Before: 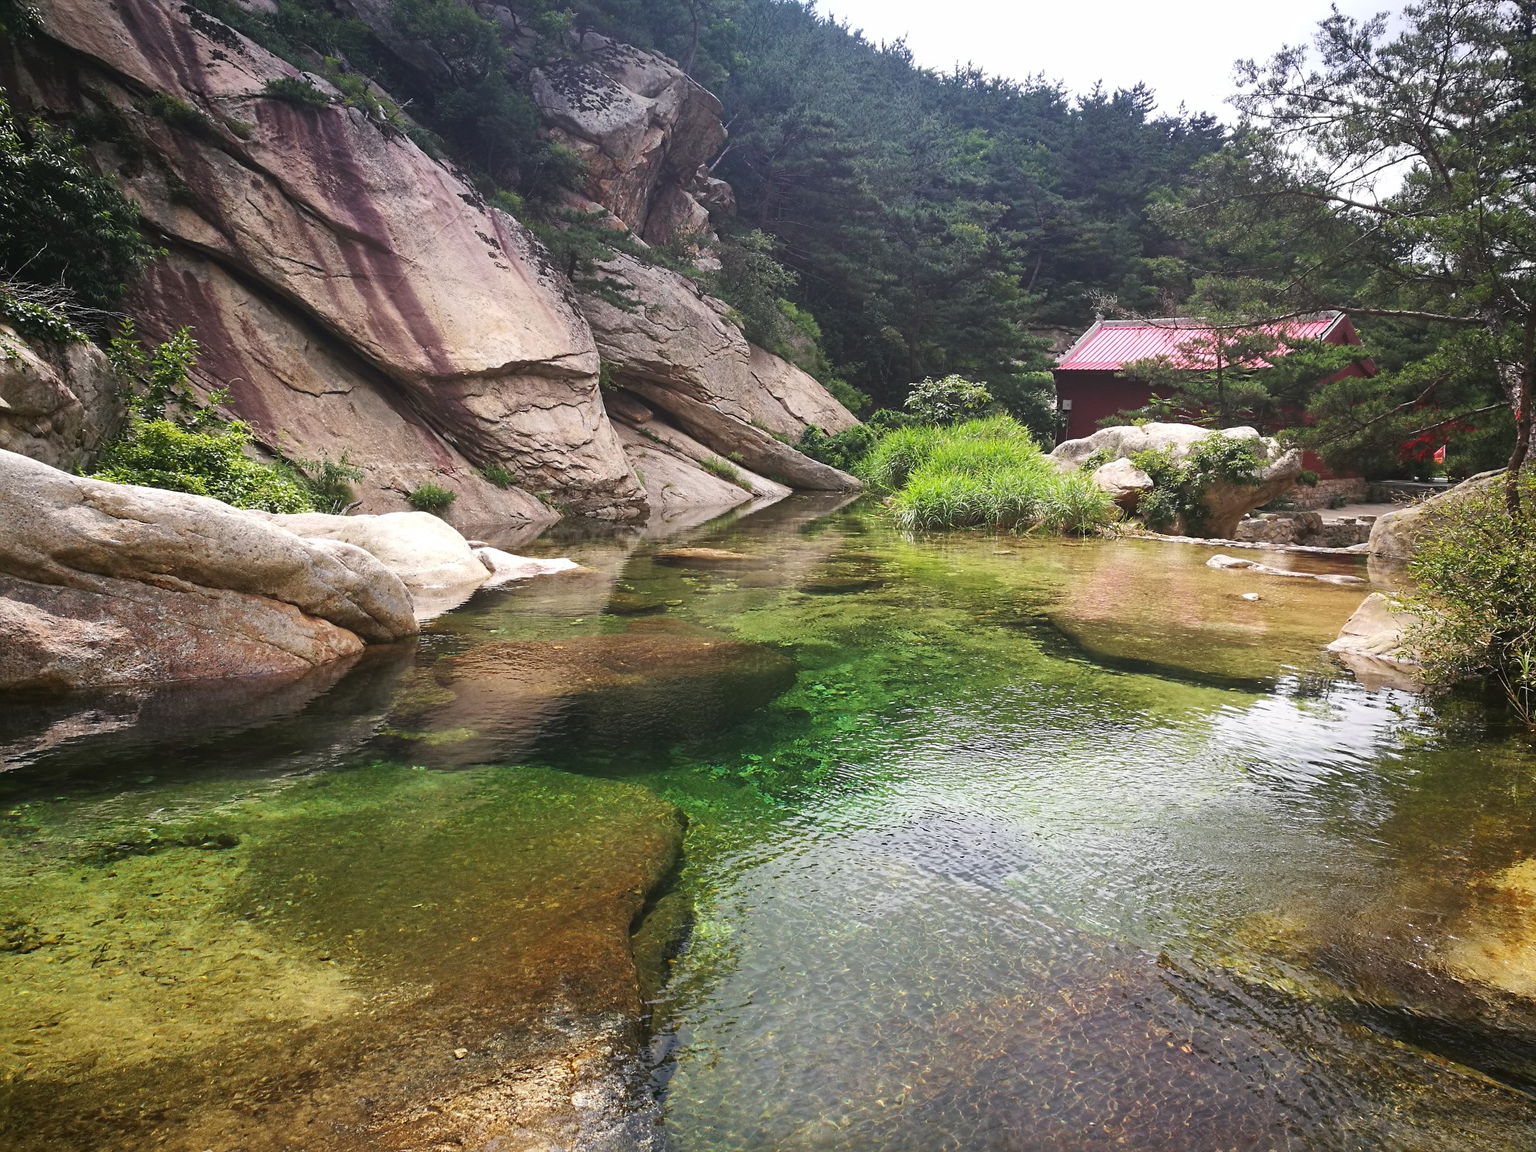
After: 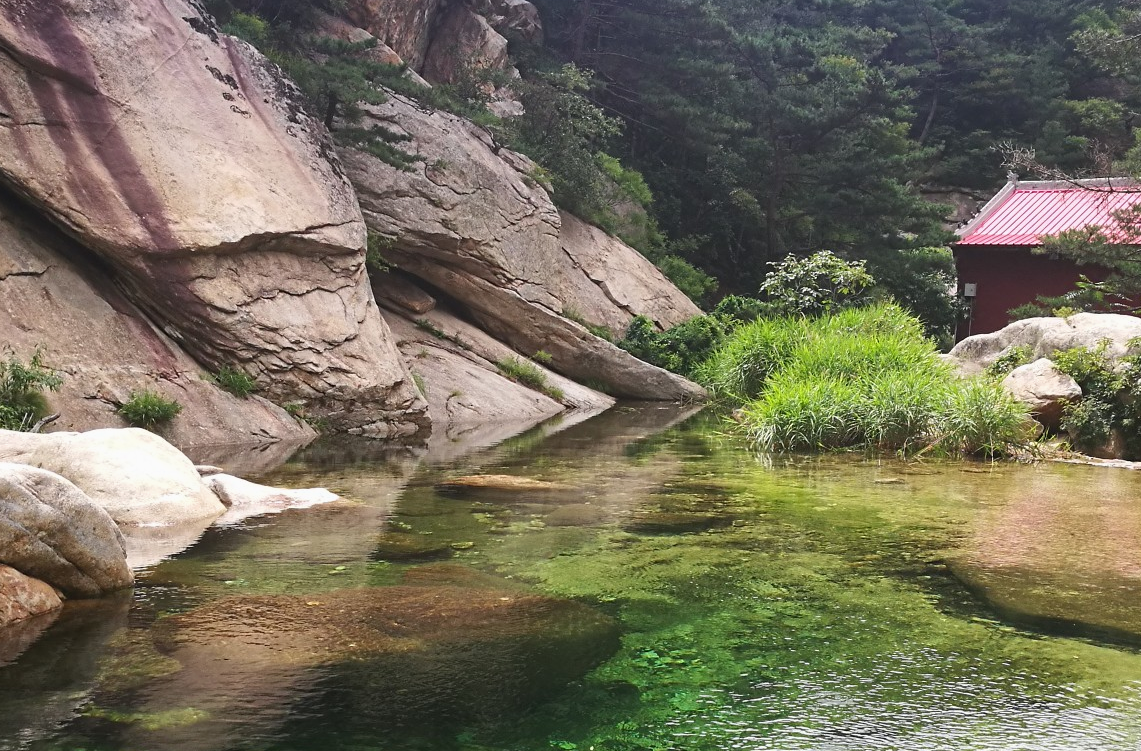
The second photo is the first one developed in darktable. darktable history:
exposure: exposure -0.05 EV, compensate highlight preservation false
crop: left 20.614%, top 15.7%, right 21.831%, bottom 33.775%
